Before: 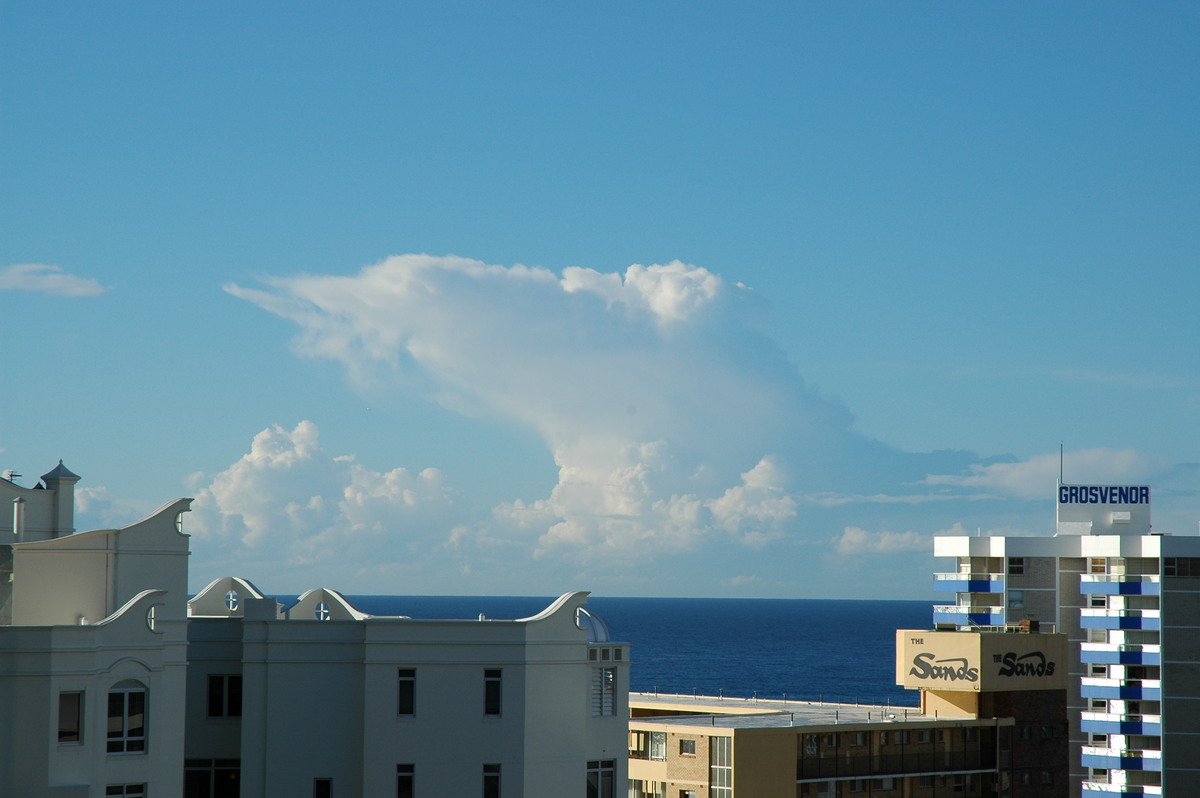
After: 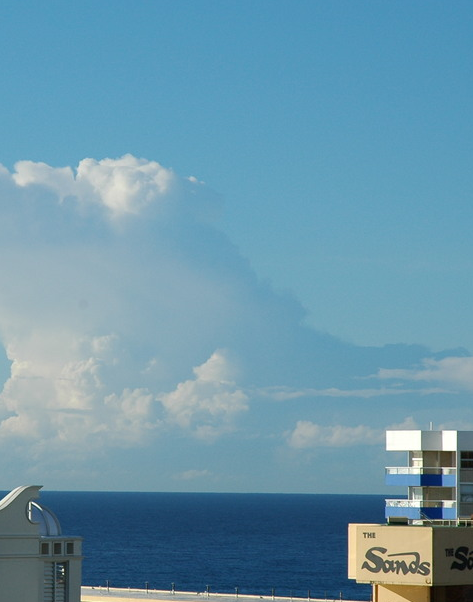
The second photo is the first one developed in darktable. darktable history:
crop: left 45.721%, top 13.393%, right 14.118%, bottom 10.01%
tone equalizer: on, module defaults
